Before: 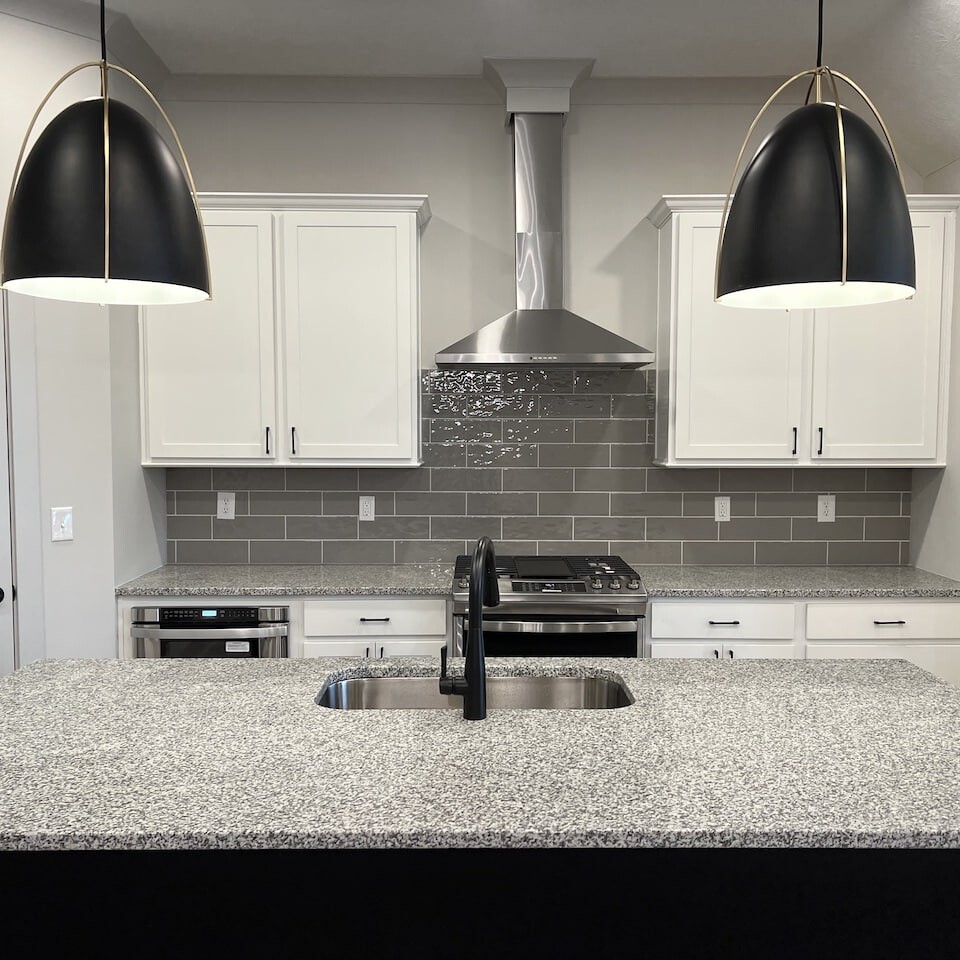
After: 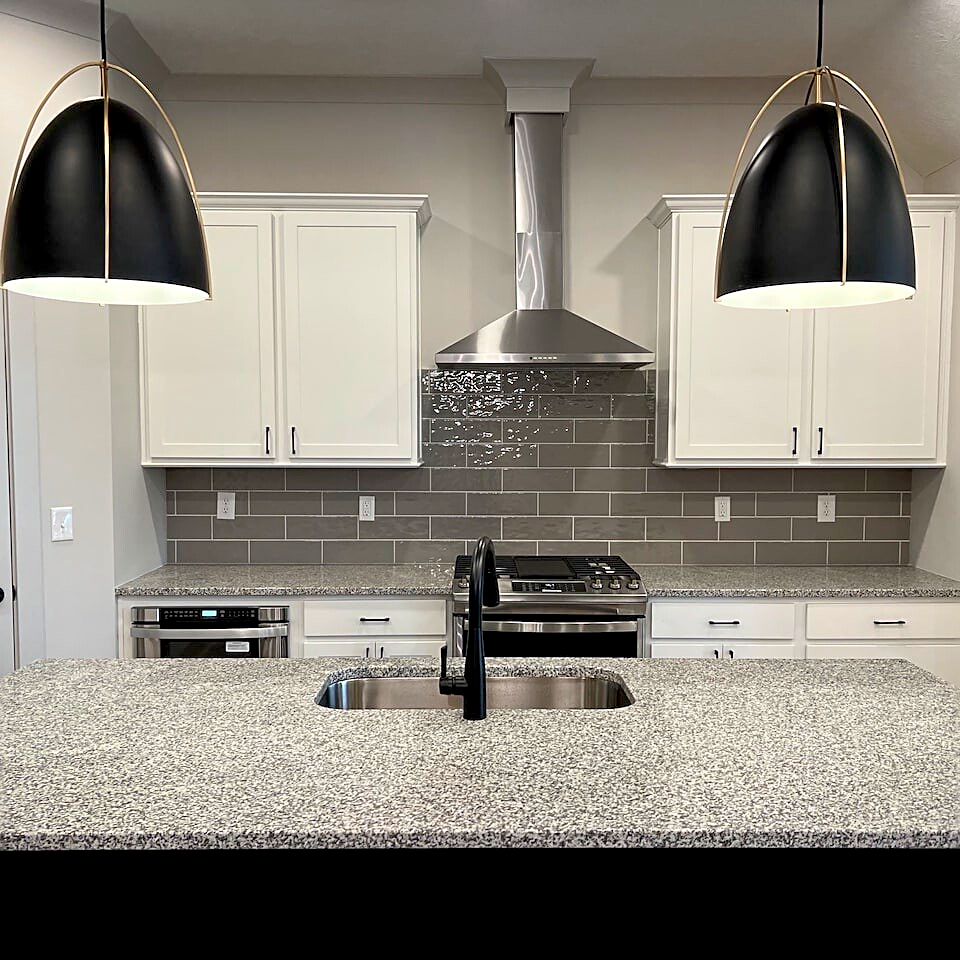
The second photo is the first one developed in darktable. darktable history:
sharpen: on, module defaults
exposure: black level correction 0.01, exposure 0.017 EV, compensate exposure bias true, compensate highlight preservation false
color zones: curves: ch1 [(0.24, 0.634) (0.75, 0.5)]; ch2 [(0.253, 0.437) (0.745, 0.491)]
